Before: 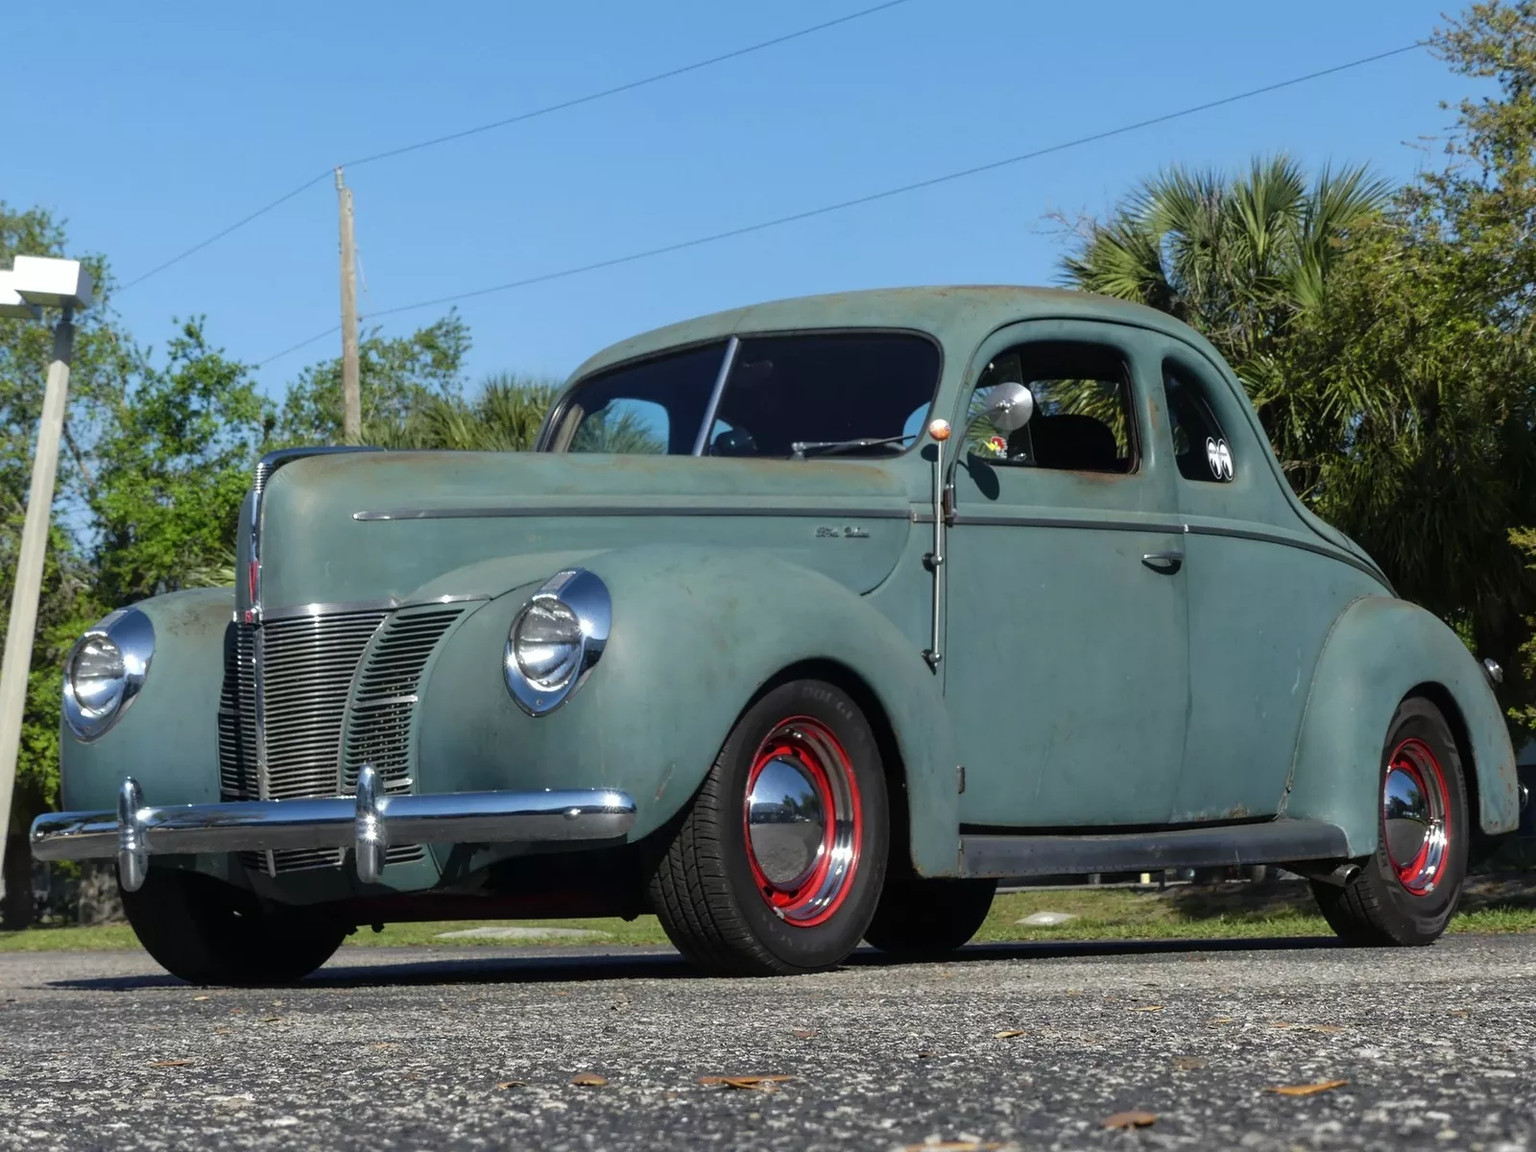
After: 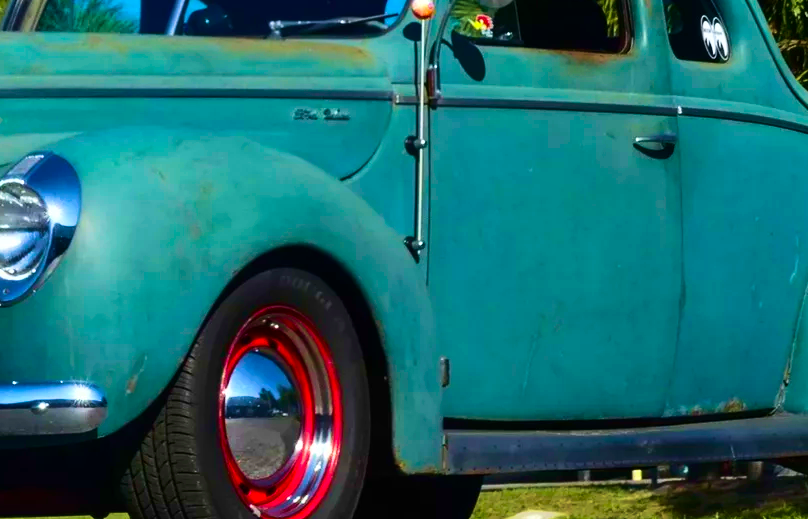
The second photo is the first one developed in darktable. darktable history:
shadows and highlights: shadows 37.48, highlights -26.64, soften with gaussian
contrast brightness saturation: contrast 0.257, brightness 0.023, saturation 0.87
crop: left 34.772%, top 36.729%, right 14.676%, bottom 19.955%
velvia: strength 66.92%, mid-tones bias 0.971
